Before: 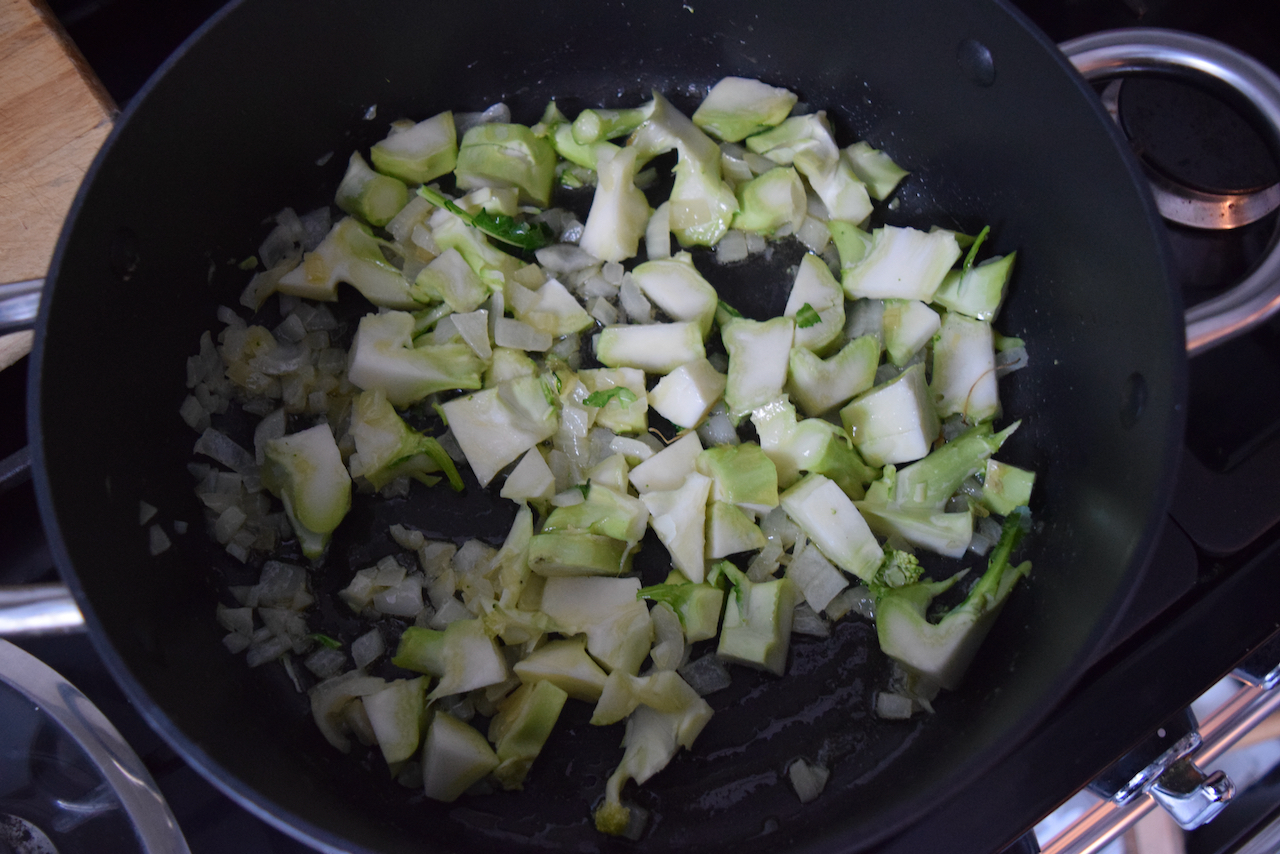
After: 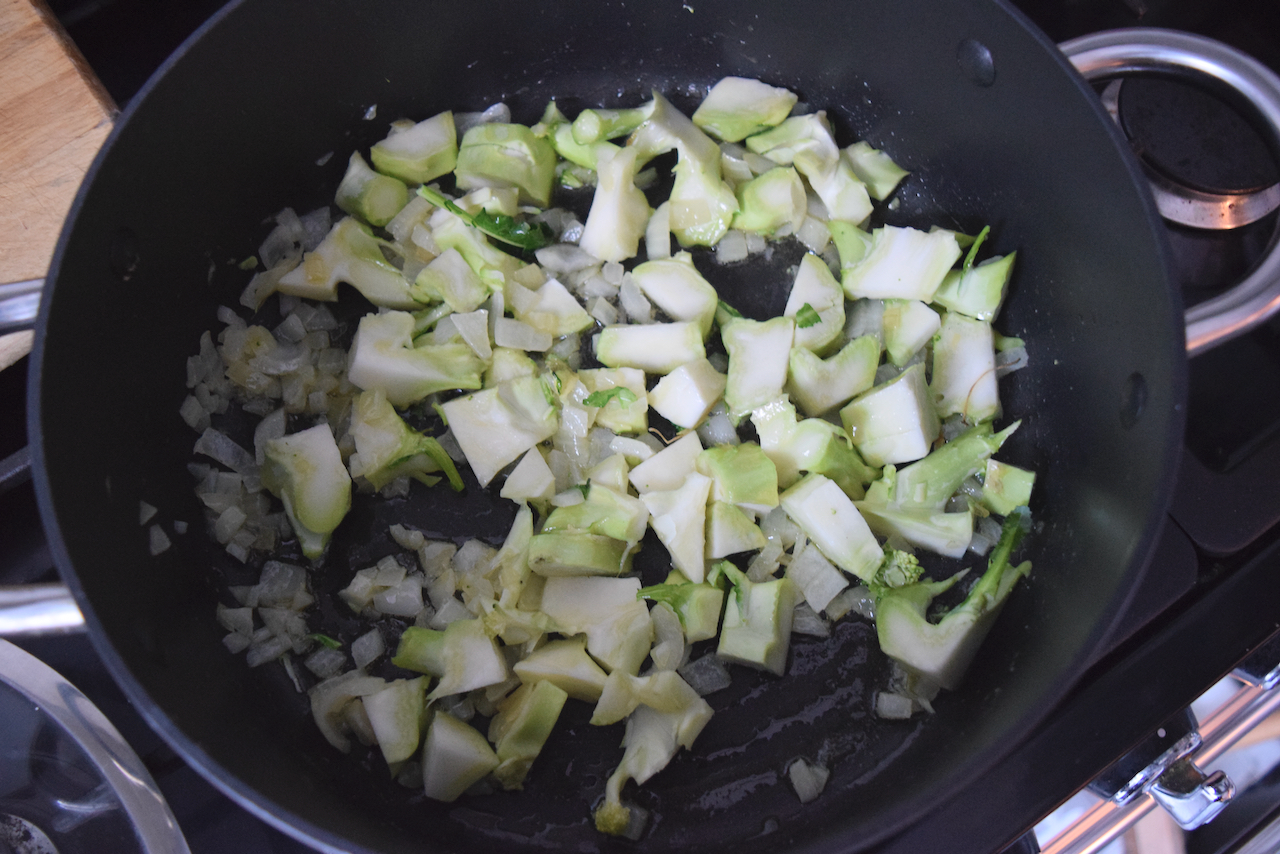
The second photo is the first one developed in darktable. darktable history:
contrast brightness saturation: contrast 0.139, brightness 0.211
tone equalizer: luminance estimator HSV value / RGB max
